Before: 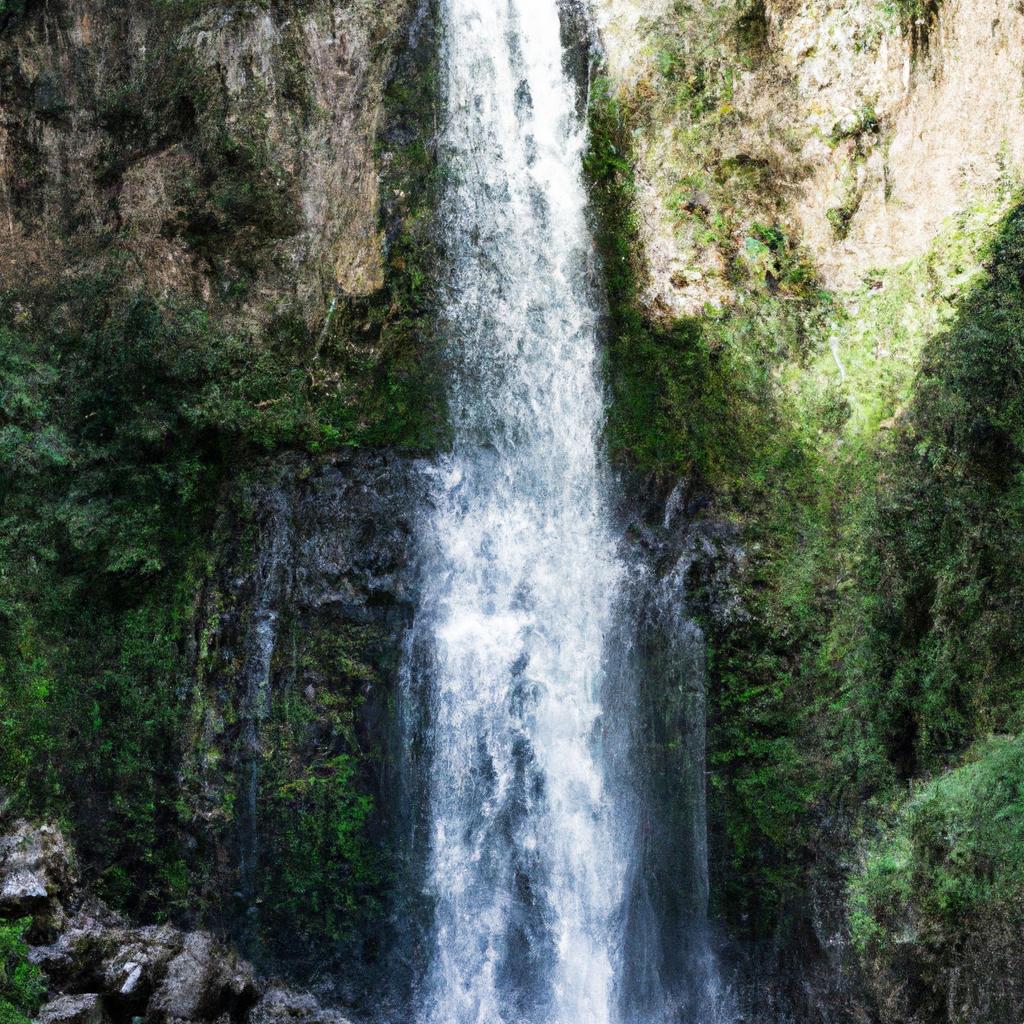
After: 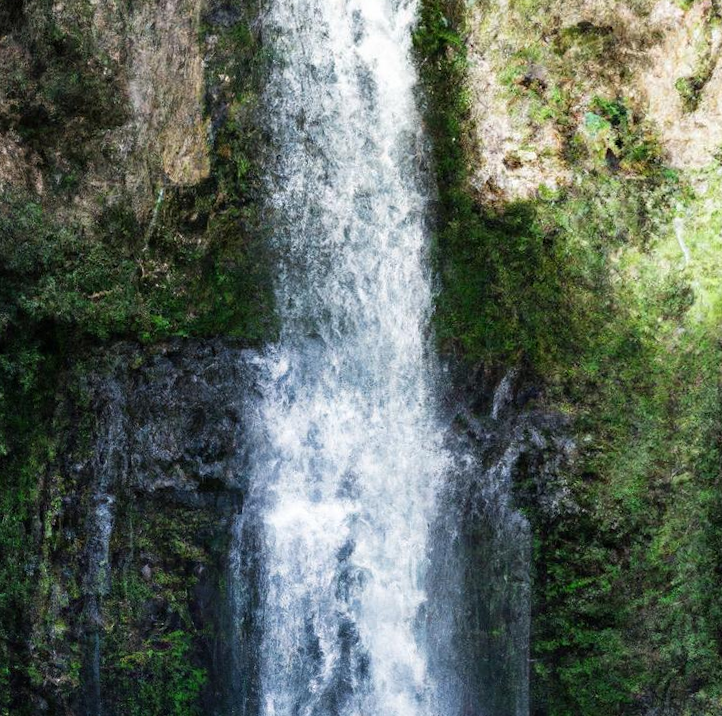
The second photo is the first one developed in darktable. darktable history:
crop and rotate: left 11.831%, top 11.346%, right 13.429%, bottom 13.899%
rotate and perspective: rotation 0.062°, lens shift (vertical) 0.115, lens shift (horizontal) -0.133, crop left 0.047, crop right 0.94, crop top 0.061, crop bottom 0.94
